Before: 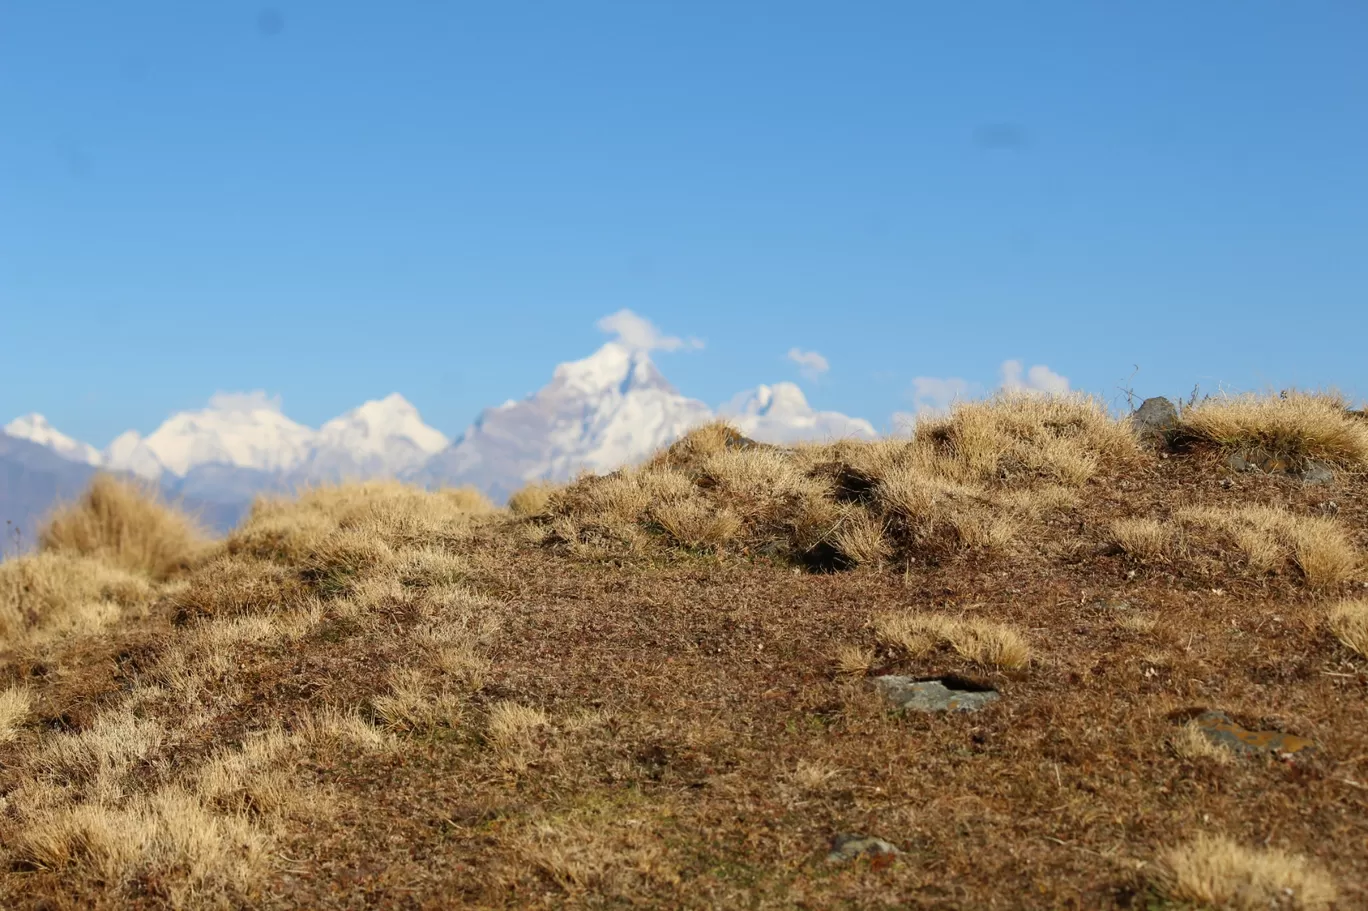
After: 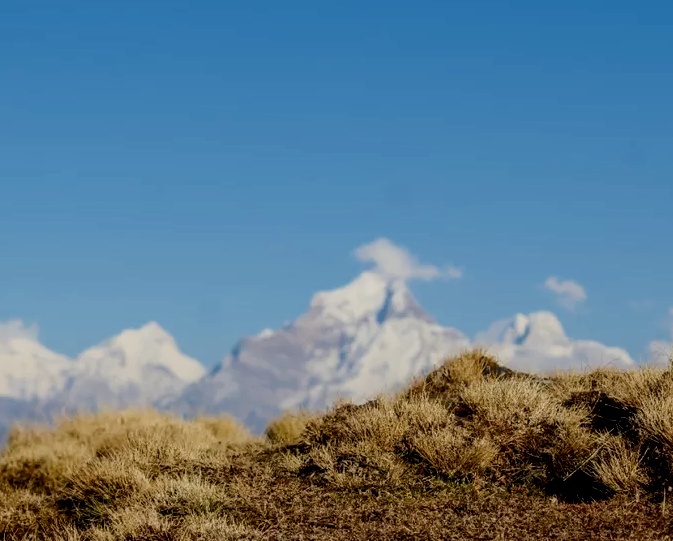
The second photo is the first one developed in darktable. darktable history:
crop: left 17.796%, top 7.849%, right 32.942%, bottom 32.69%
filmic rgb: black relative exposure -4.4 EV, white relative exposure 5.03 EV, hardness 2.21, latitude 39.1%, contrast 1.152, highlights saturation mix 11.4%, shadows ↔ highlights balance 0.782%
local contrast: on, module defaults
contrast brightness saturation: contrast 0.103, brightness -0.265, saturation 0.137
